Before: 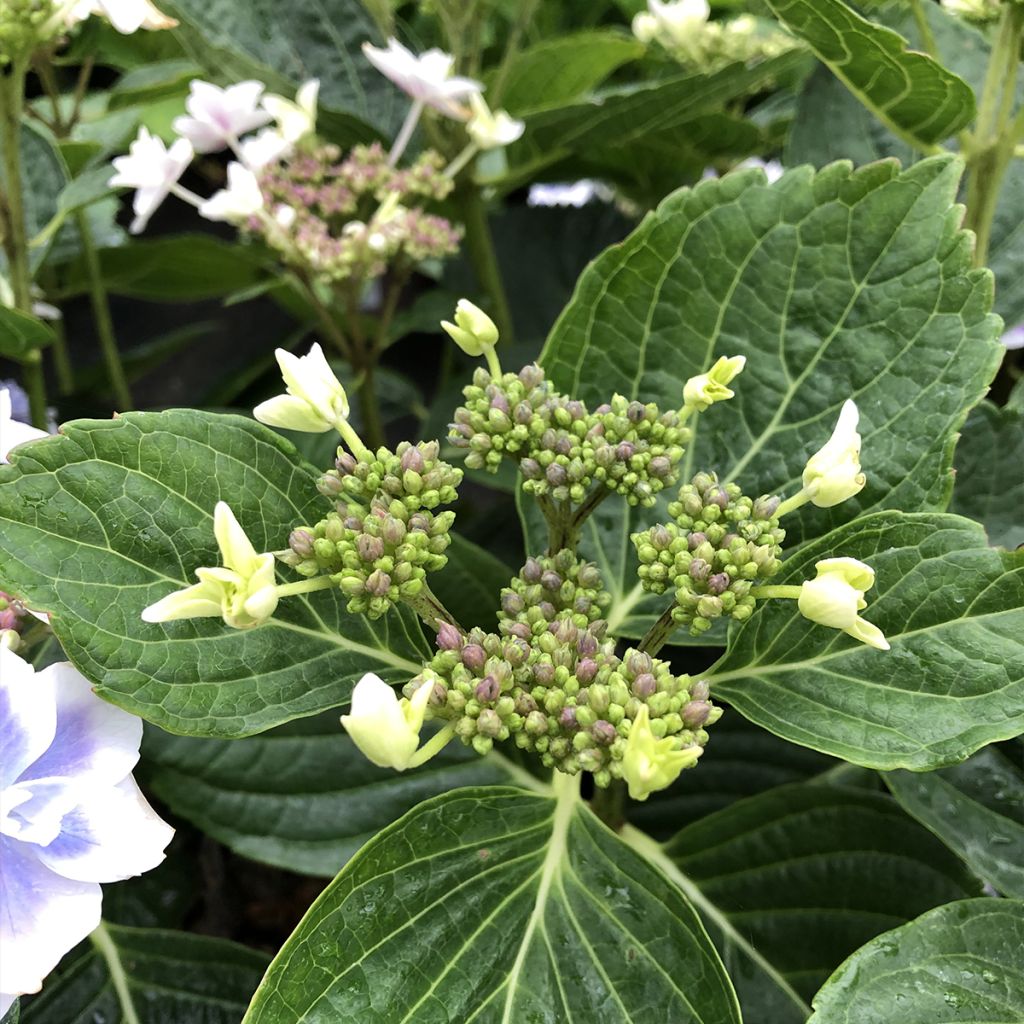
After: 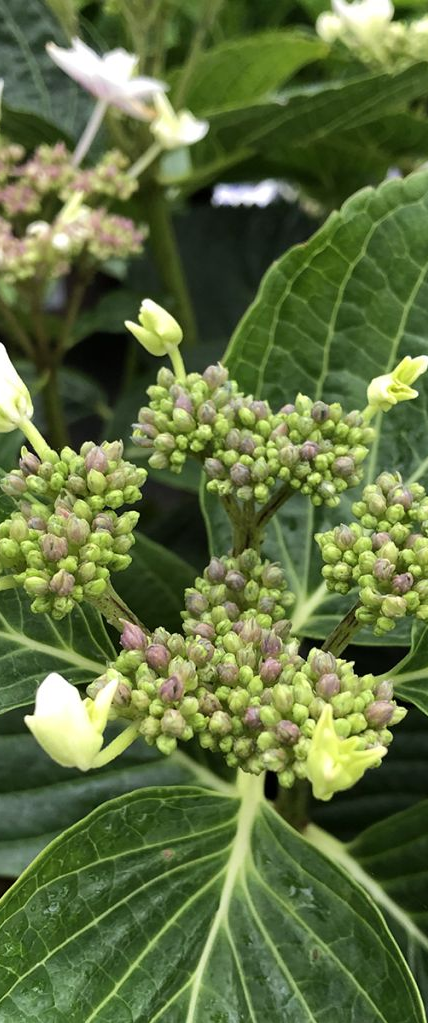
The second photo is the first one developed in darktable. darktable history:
crop: left 30.911%, right 27.255%
